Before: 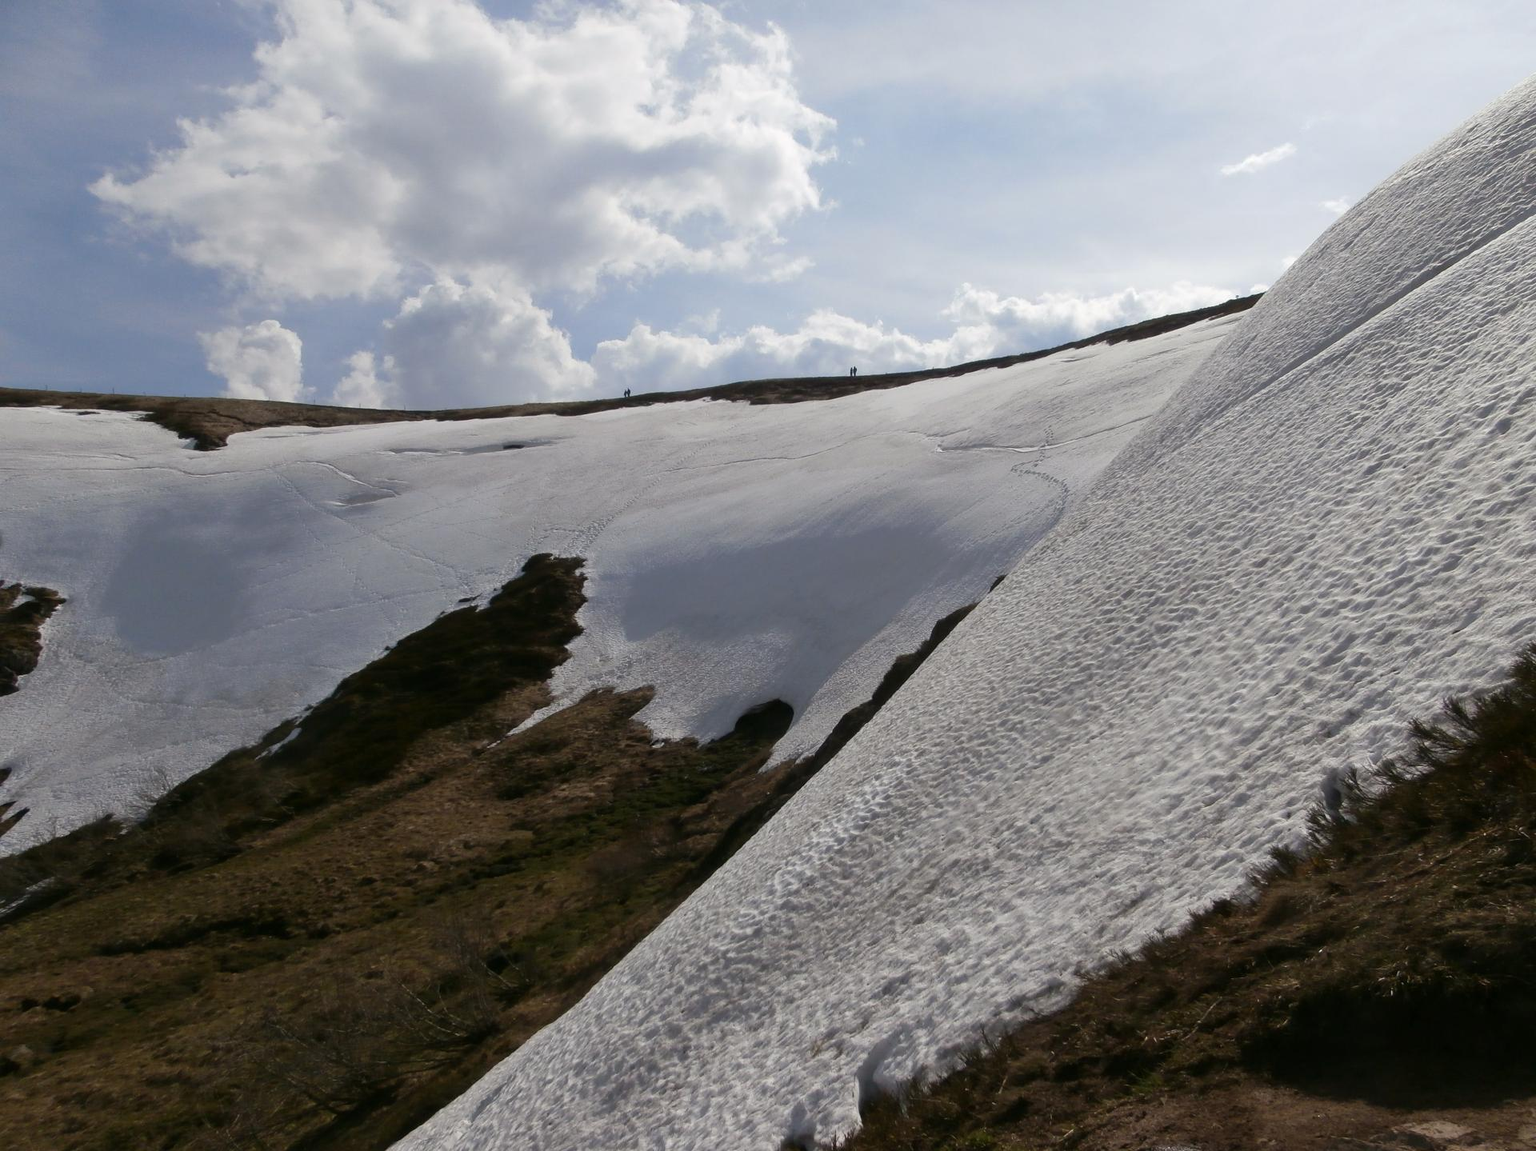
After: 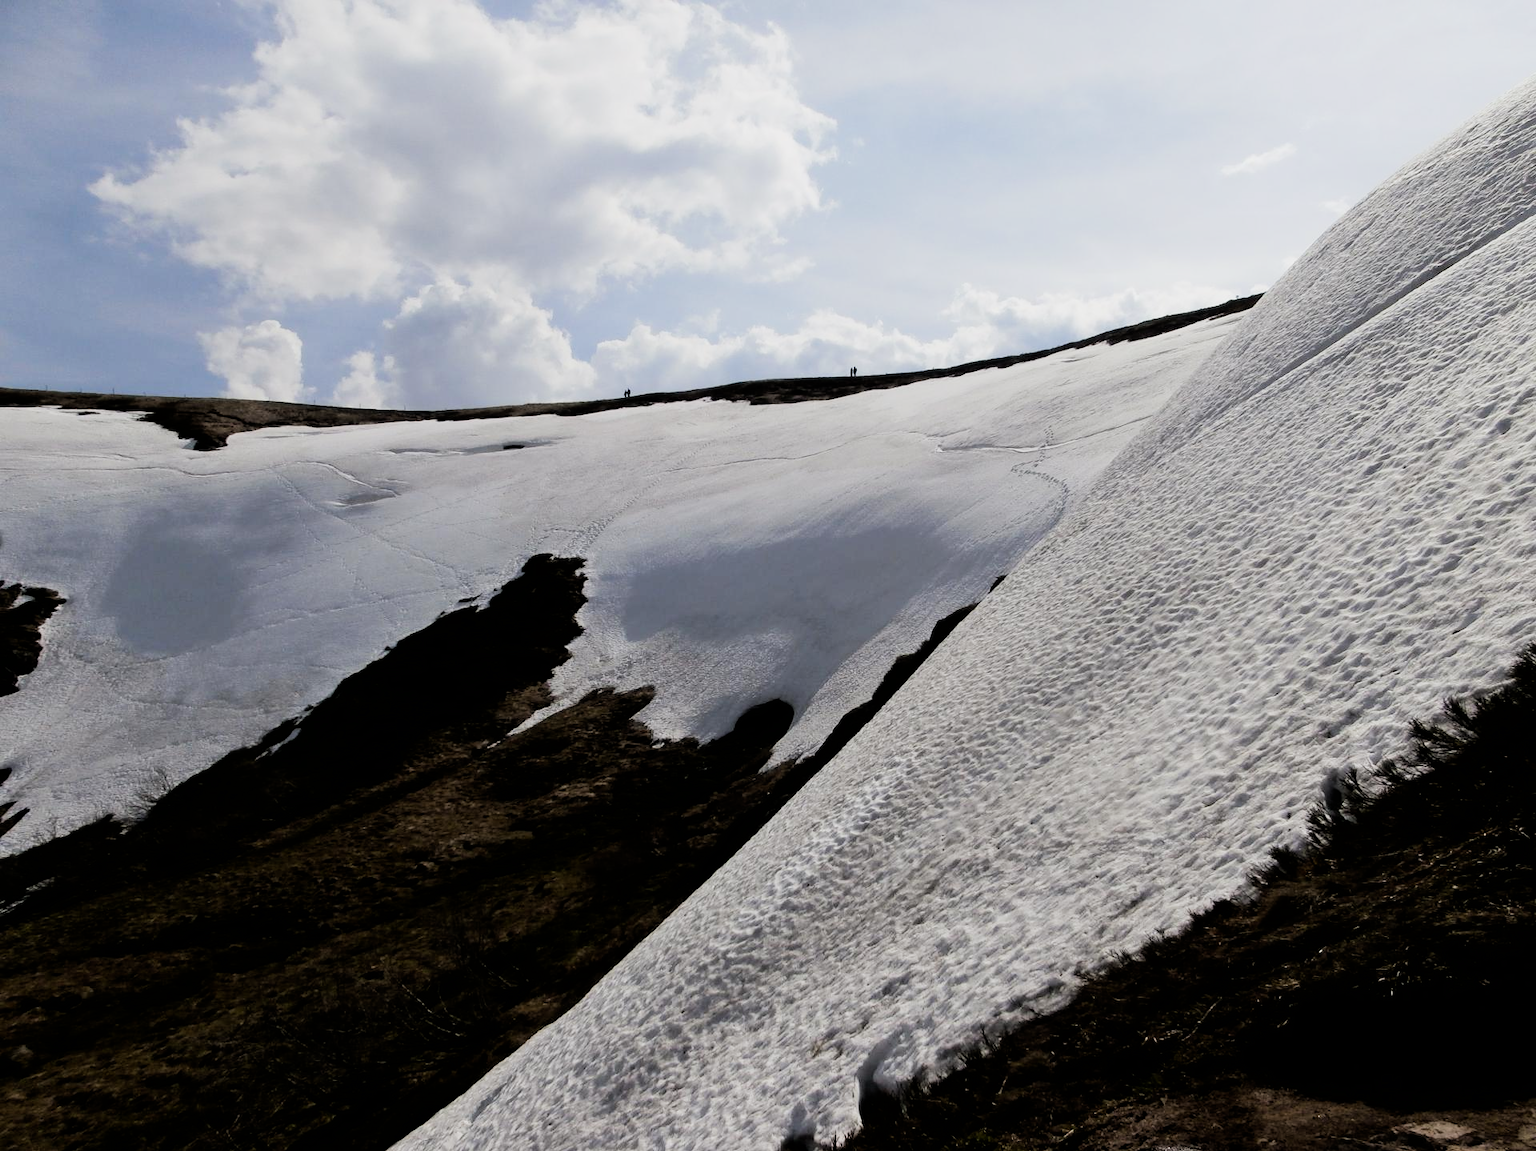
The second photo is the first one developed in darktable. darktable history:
filmic rgb: black relative exposure -5.08 EV, white relative exposure 3.97 EV, hardness 2.88, contrast 1.402, highlights saturation mix -29.48%
exposure: black level correction 0.005, exposure 0.274 EV, compensate highlight preservation false
